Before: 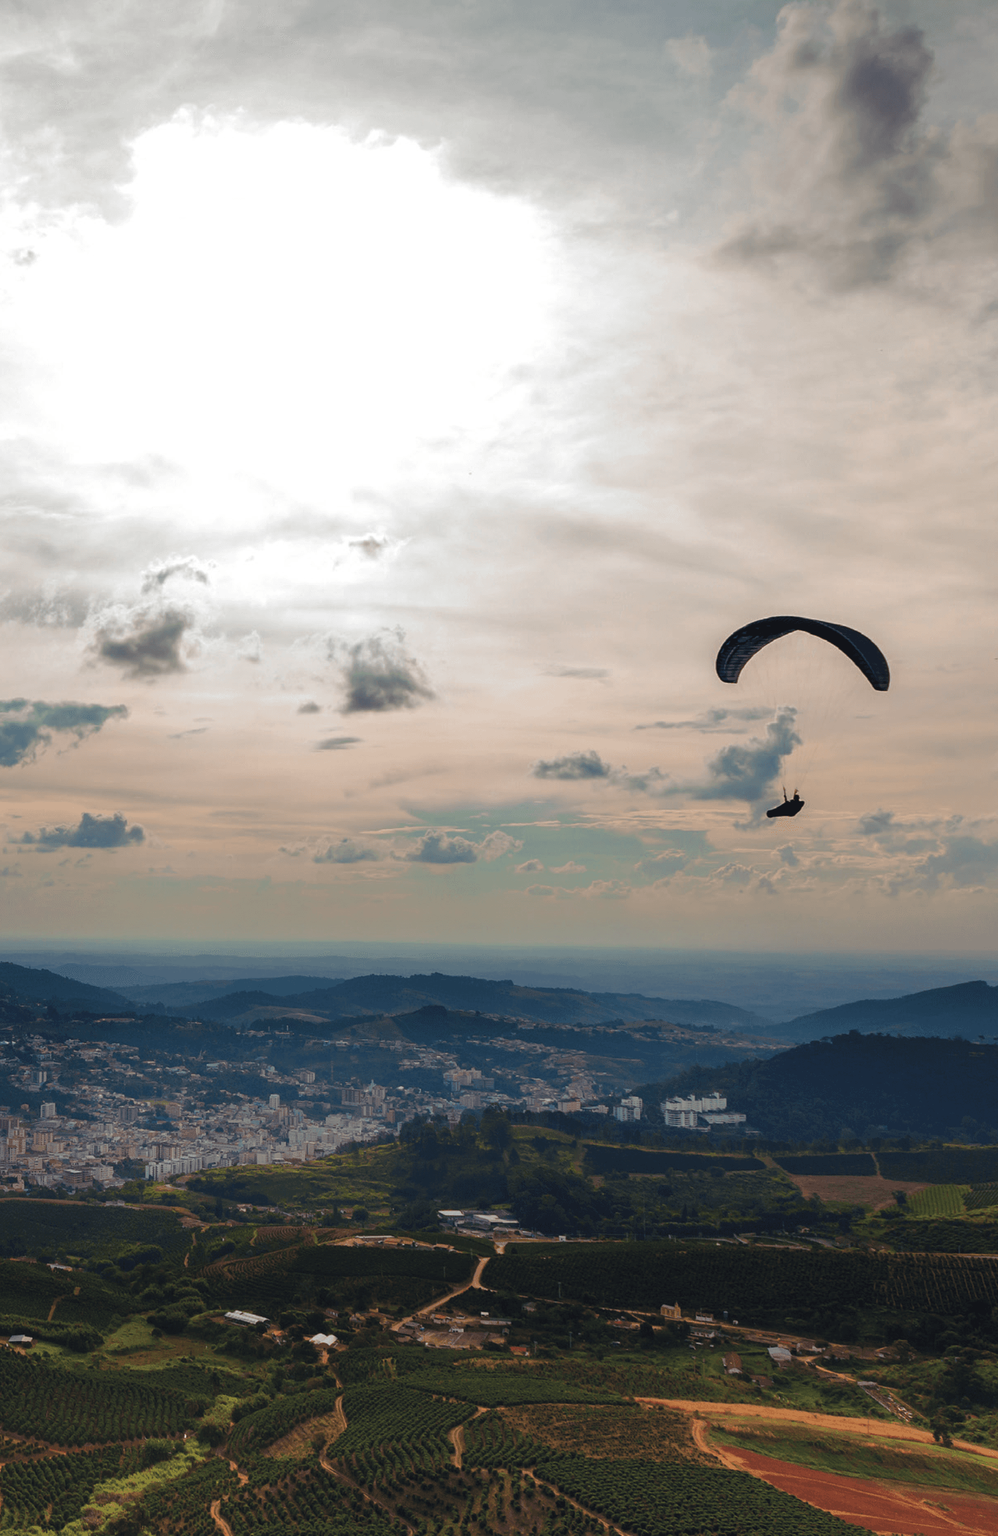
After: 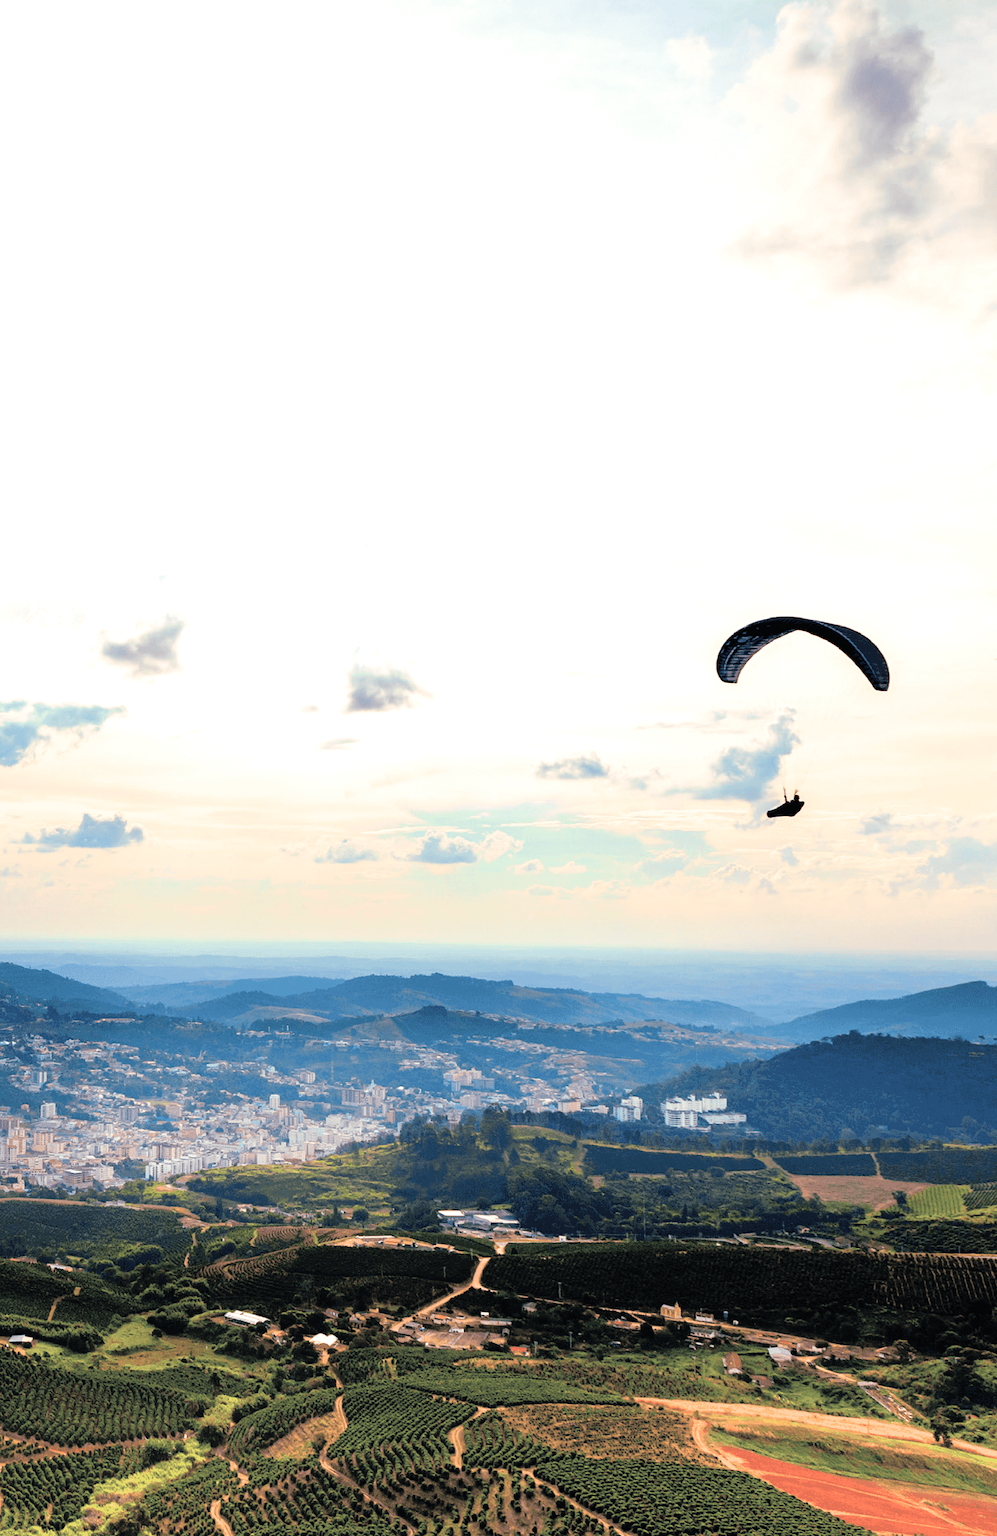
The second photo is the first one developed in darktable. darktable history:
levels: levels [0, 0.397, 0.955]
exposure: black level correction 0.001, exposure 1.129 EV, compensate exposure bias true, compensate highlight preservation false
filmic rgb: black relative exposure -3.72 EV, white relative exposure 2.77 EV, dynamic range scaling -5.32%, hardness 3.03
